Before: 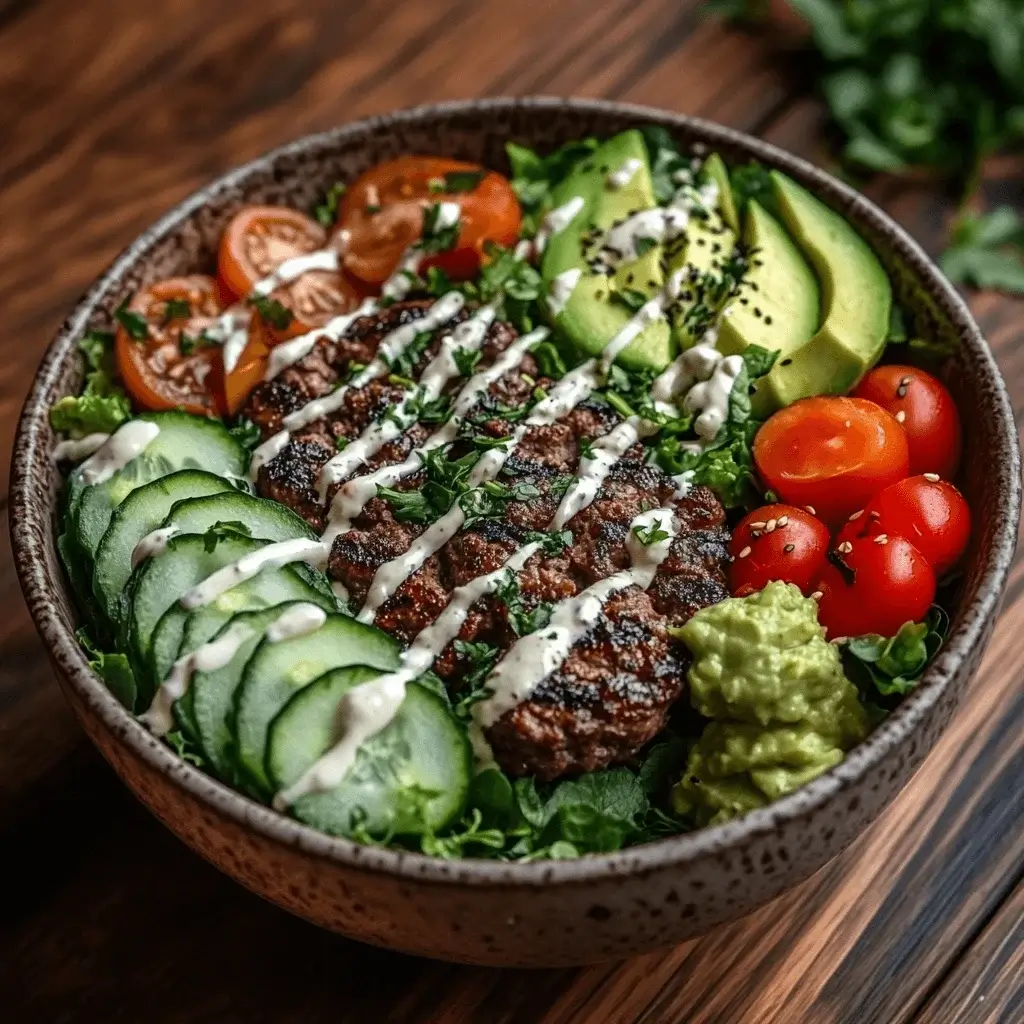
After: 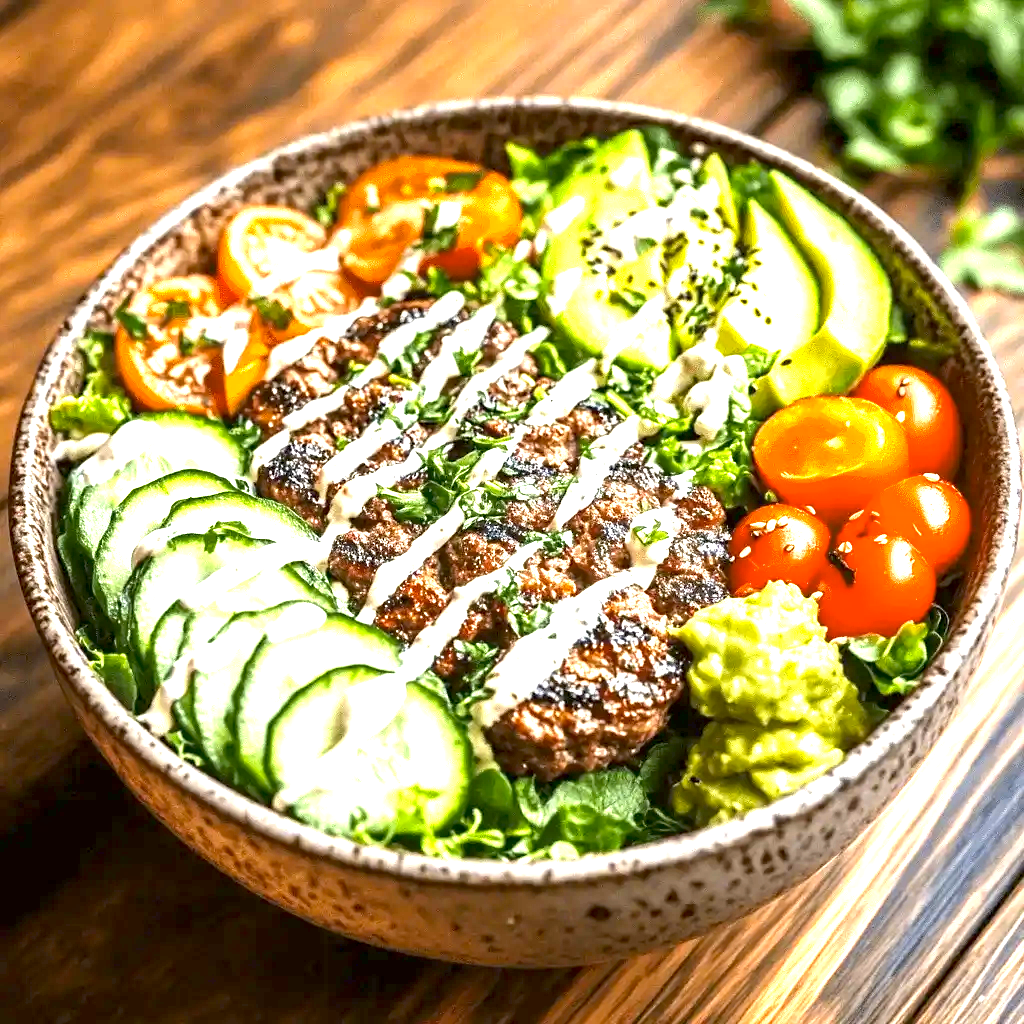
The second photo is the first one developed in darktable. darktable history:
color contrast: green-magenta contrast 0.85, blue-yellow contrast 1.25, unbound 0
exposure: black level correction 0.001, exposure 2.607 EV, compensate exposure bias true, compensate highlight preservation false
